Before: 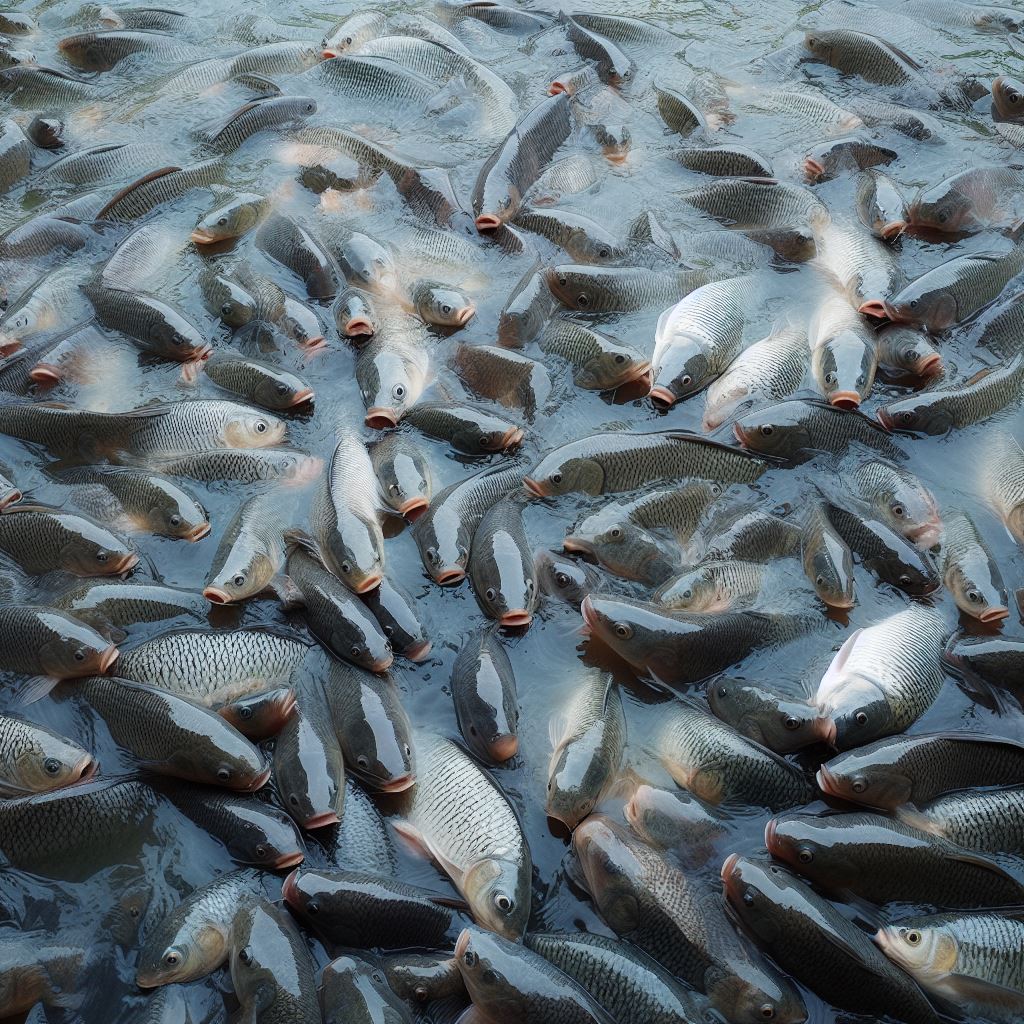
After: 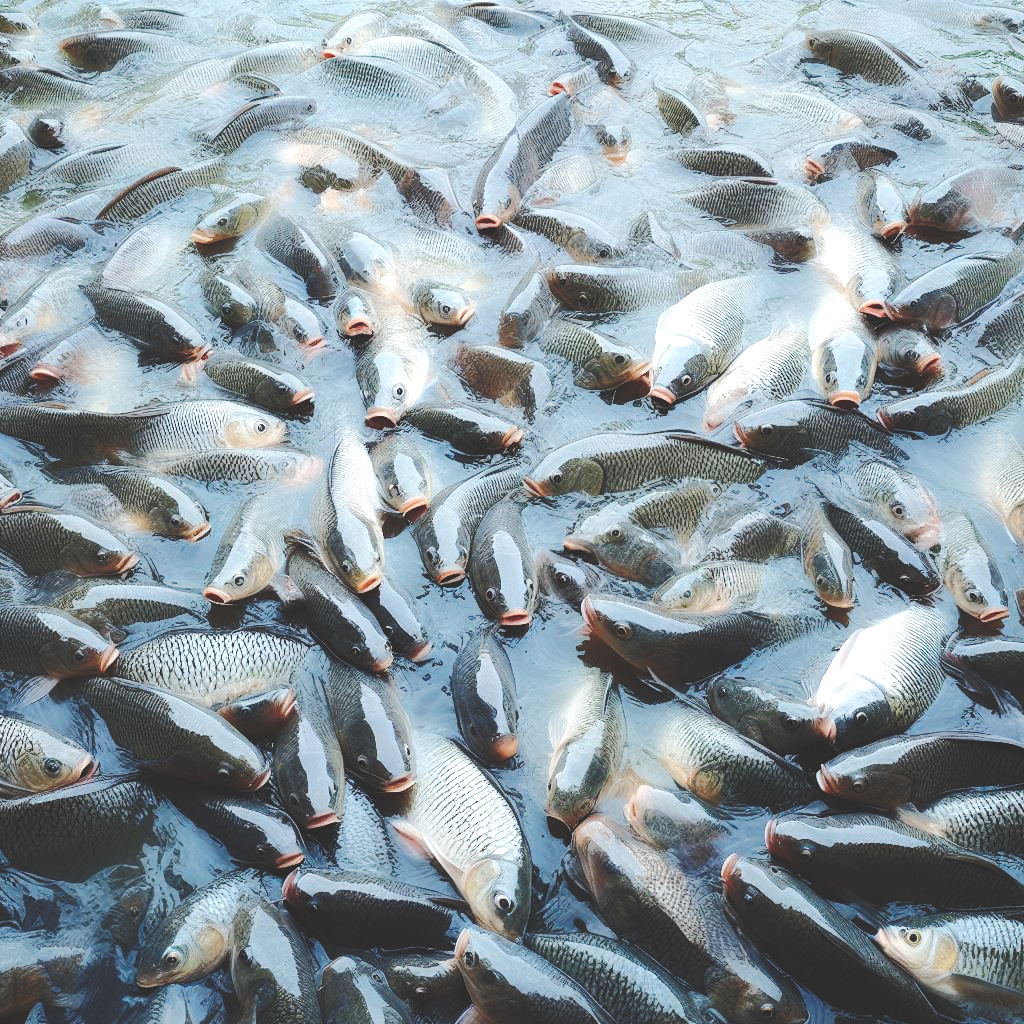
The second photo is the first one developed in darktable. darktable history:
base curve: curves: ch0 [(0, 0.024) (0.055, 0.065) (0.121, 0.166) (0.236, 0.319) (0.693, 0.726) (1, 1)], preserve colors none
exposure: exposure 0.654 EV, compensate exposure bias true, compensate highlight preservation false
tone curve: curves: ch0 [(0, 0) (0.003, 0.003) (0.011, 0.011) (0.025, 0.024) (0.044, 0.044) (0.069, 0.068) (0.1, 0.098) (0.136, 0.133) (0.177, 0.174) (0.224, 0.22) (0.277, 0.272) (0.335, 0.329) (0.399, 0.392) (0.468, 0.46) (0.543, 0.607) (0.623, 0.676) (0.709, 0.75) (0.801, 0.828) (0.898, 0.912) (1, 1)], color space Lab, linked channels, preserve colors none
